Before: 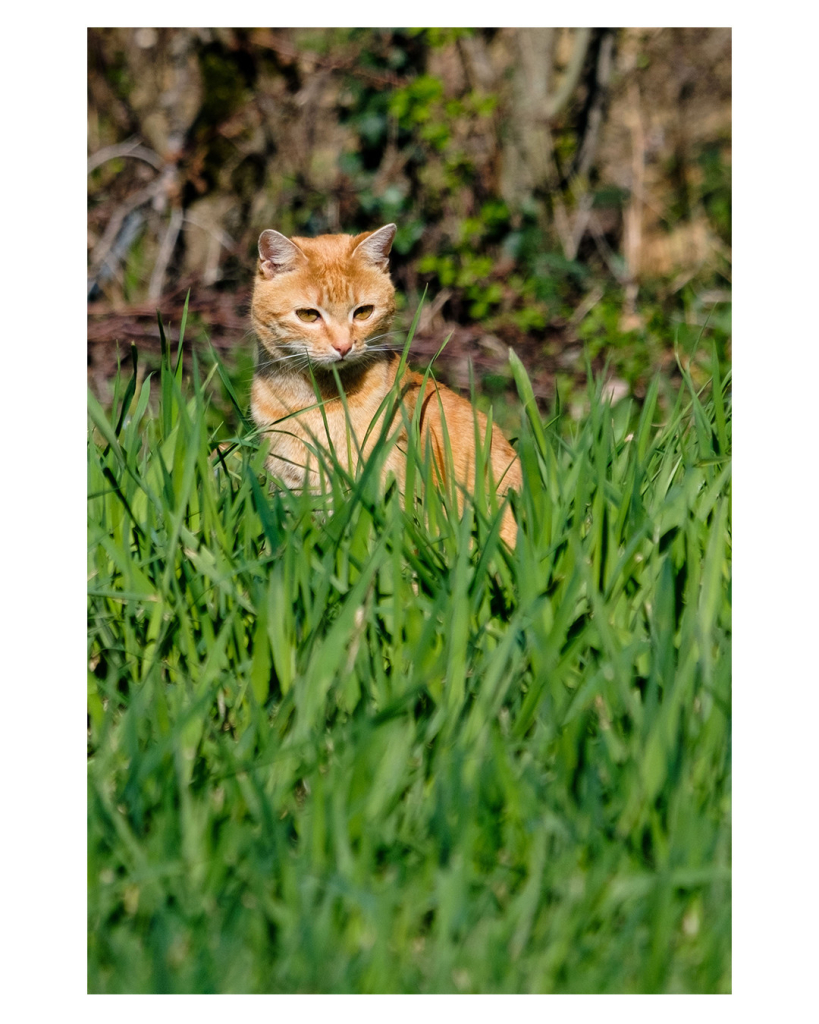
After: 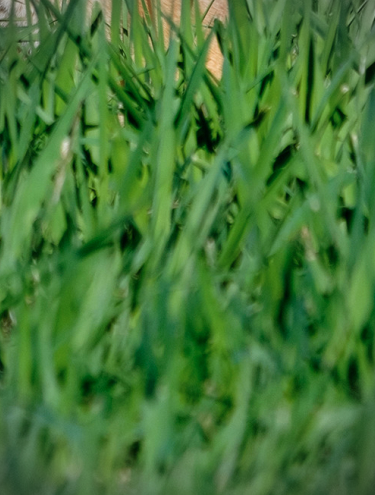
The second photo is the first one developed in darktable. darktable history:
crop: left 35.976%, top 45.819%, right 18.162%, bottom 5.807%
vignetting: on, module defaults
color calibration: illuminant custom, x 0.368, y 0.373, temperature 4330.32 K
